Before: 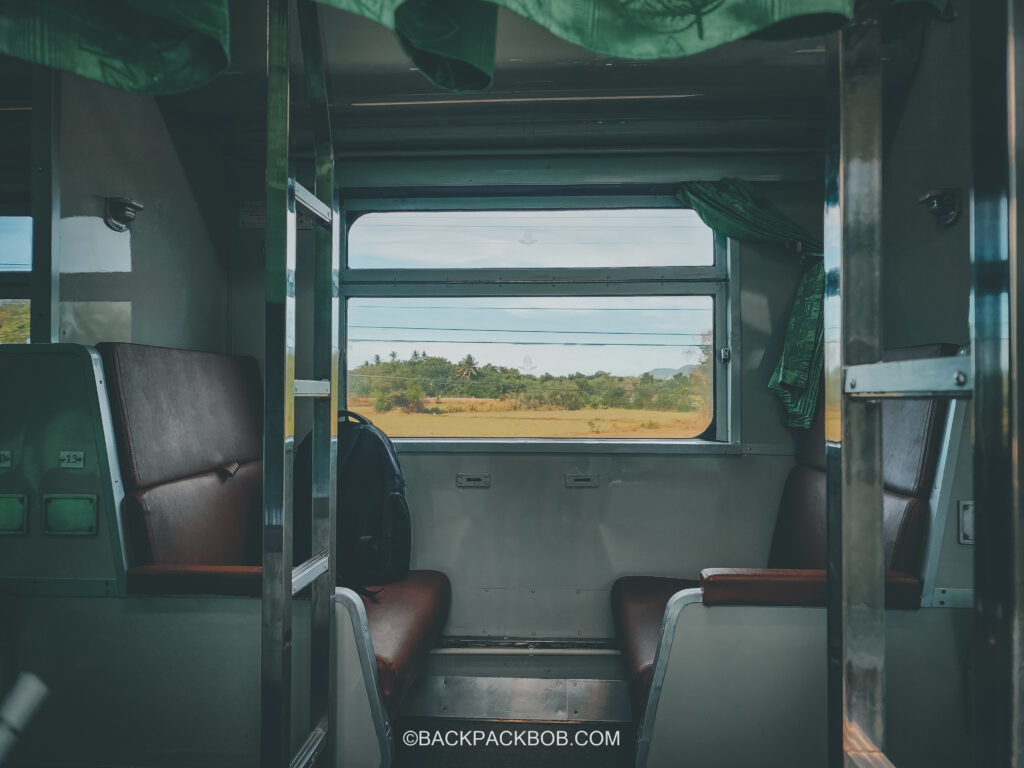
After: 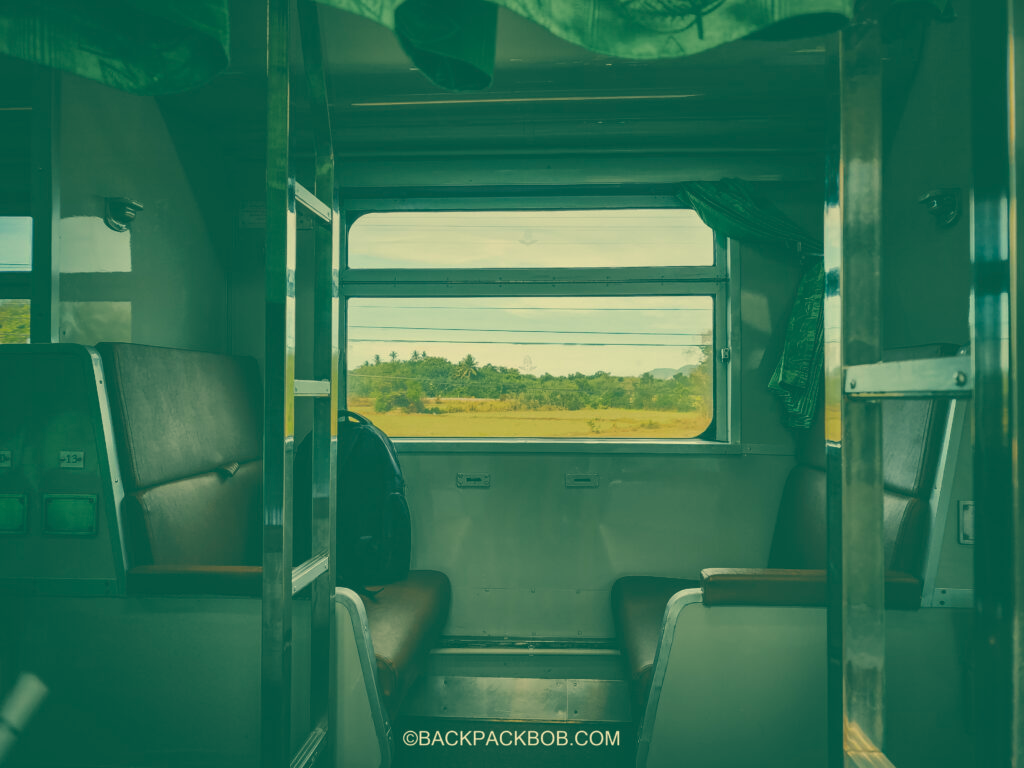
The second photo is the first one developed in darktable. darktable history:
exposure: black level correction -0.041, exposure 0.064 EV, compensate highlight preservation false
color correction: highlights a* 1.83, highlights b* 34.02, shadows a* -36.68, shadows b* -5.48
